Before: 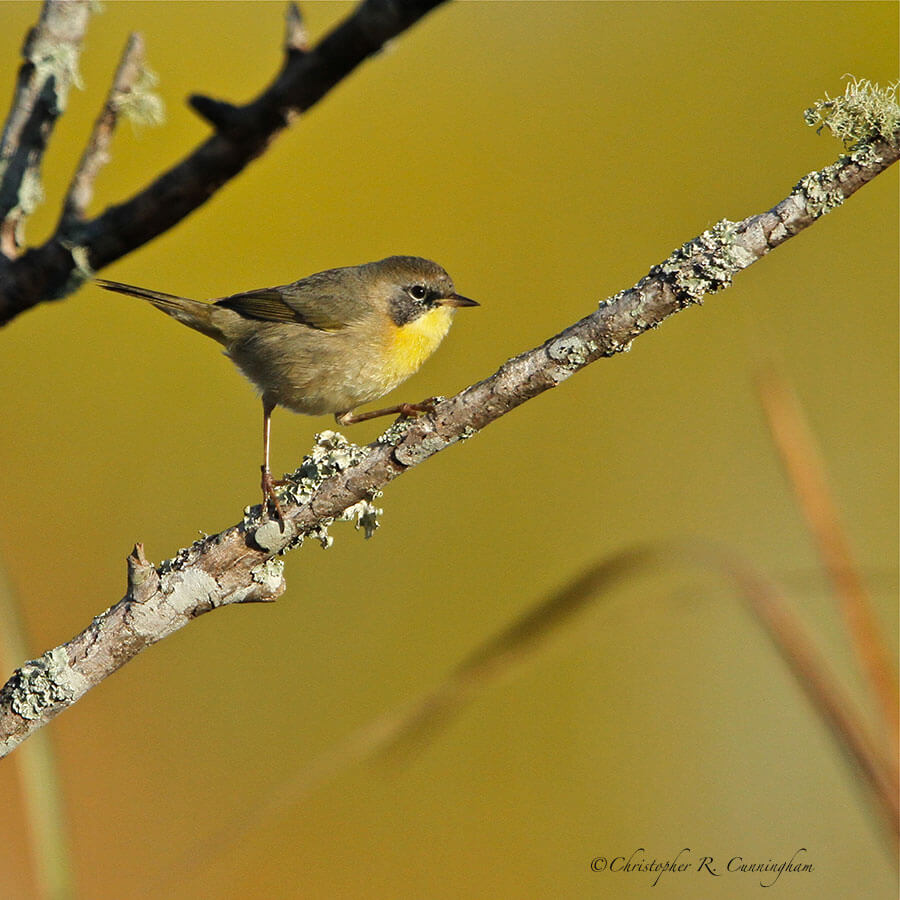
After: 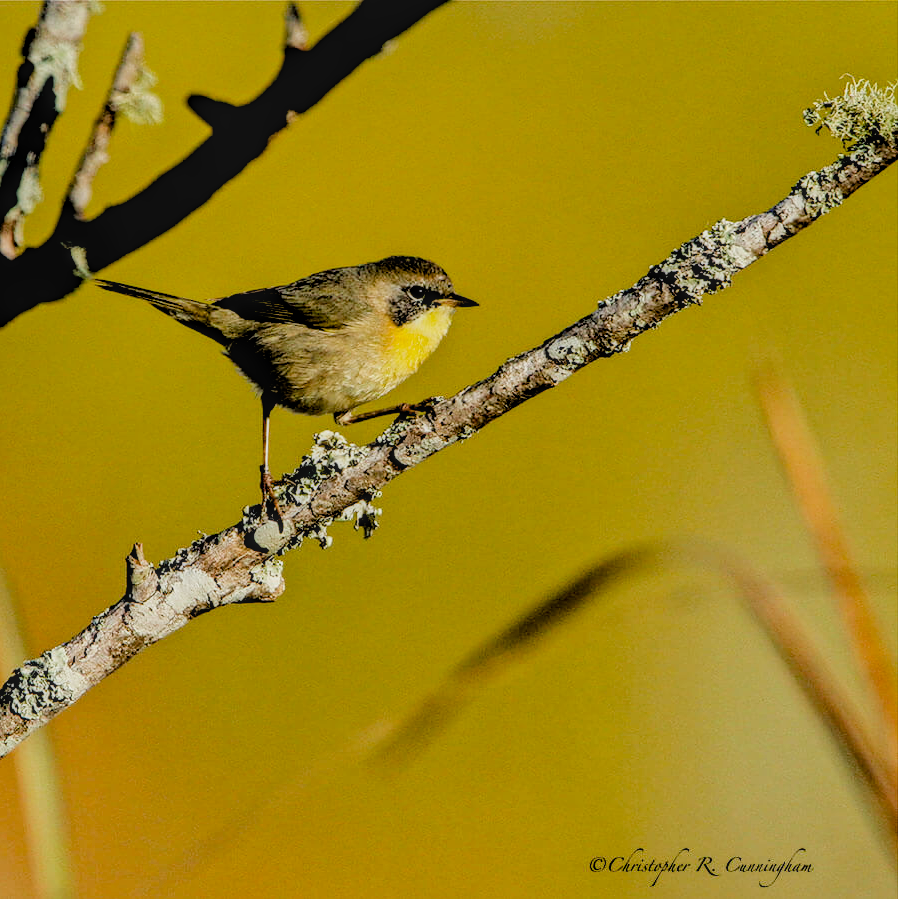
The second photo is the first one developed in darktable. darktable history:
local contrast: highlights 4%, shadows 7%, detail 134%
crop: left 0.153%
filmic rgb: black relative exposure -2.99 EV, white relative exposure 4.56 EV, threshold 5.95 EV, hardness 1.77, contrast 1.257, enable highlight reconstruction true
exposure: black level correction 0.032, exposure 0.309 EV, compensate exposure bias true, compensate highlight preservation false
